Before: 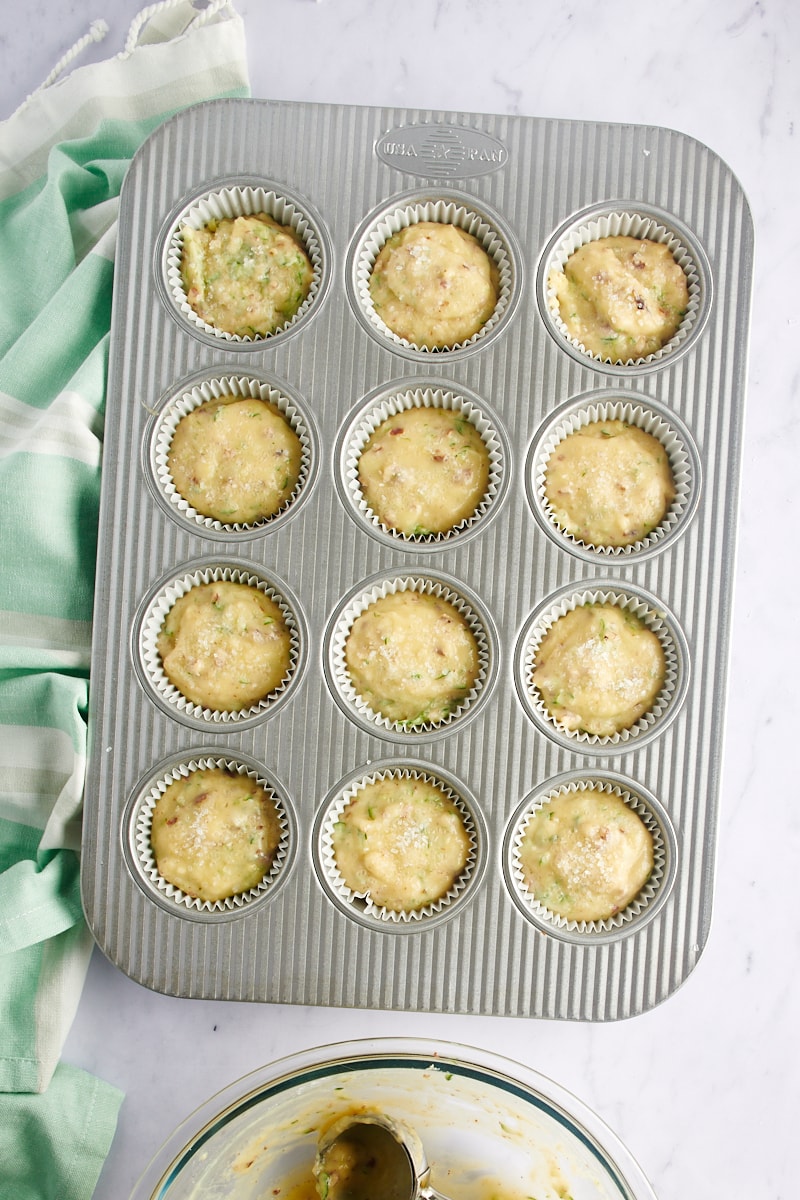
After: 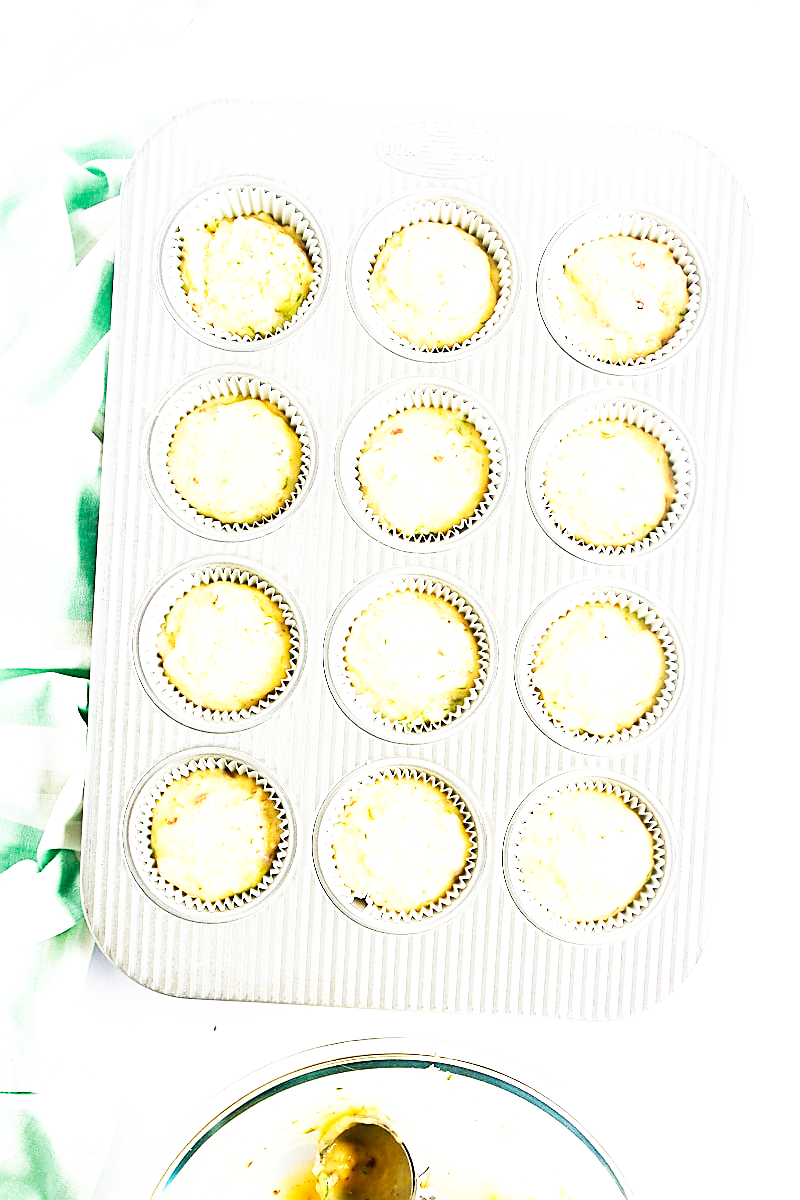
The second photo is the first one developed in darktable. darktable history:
base curve: curves: ch0 [(0, 0) (0.007, 0.004) (0.027, 0.03) (0.046, 0.07) (0.207, 0.54) (0.442, 0.872) (0.673, 0.972) (1, 1)], preserve colors none
sharpen: on, module defaults
contrast brightness saturation: saturation -0.053
exposure: black level correction 0, exposure 1.1 EV, compensate highlight preservation false
